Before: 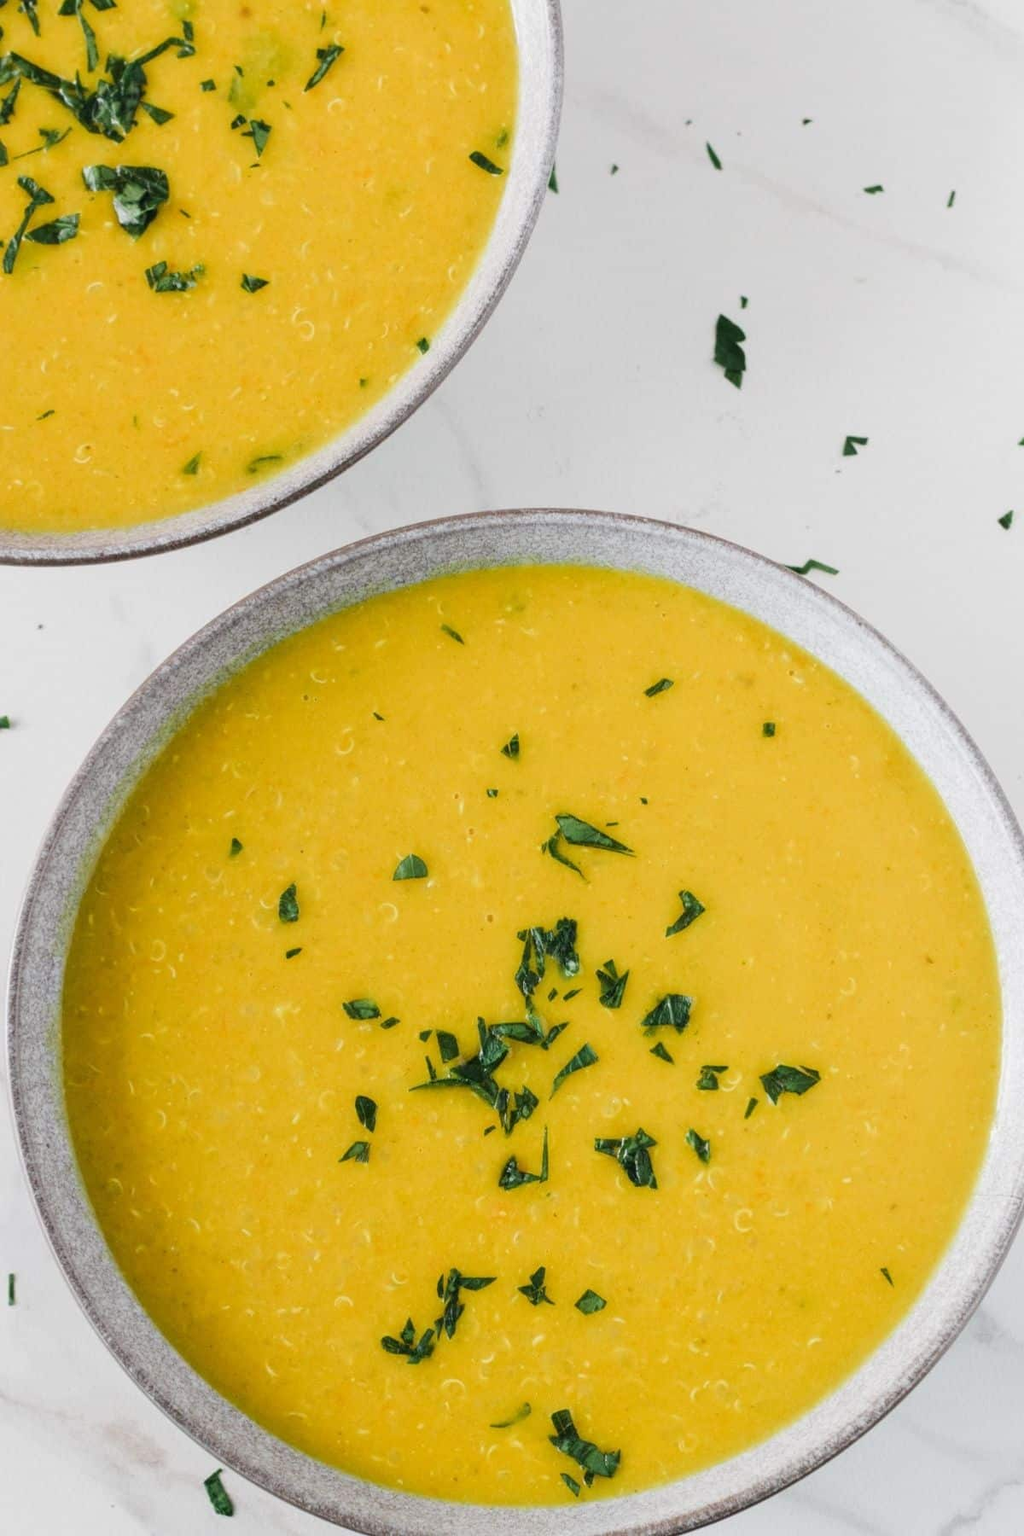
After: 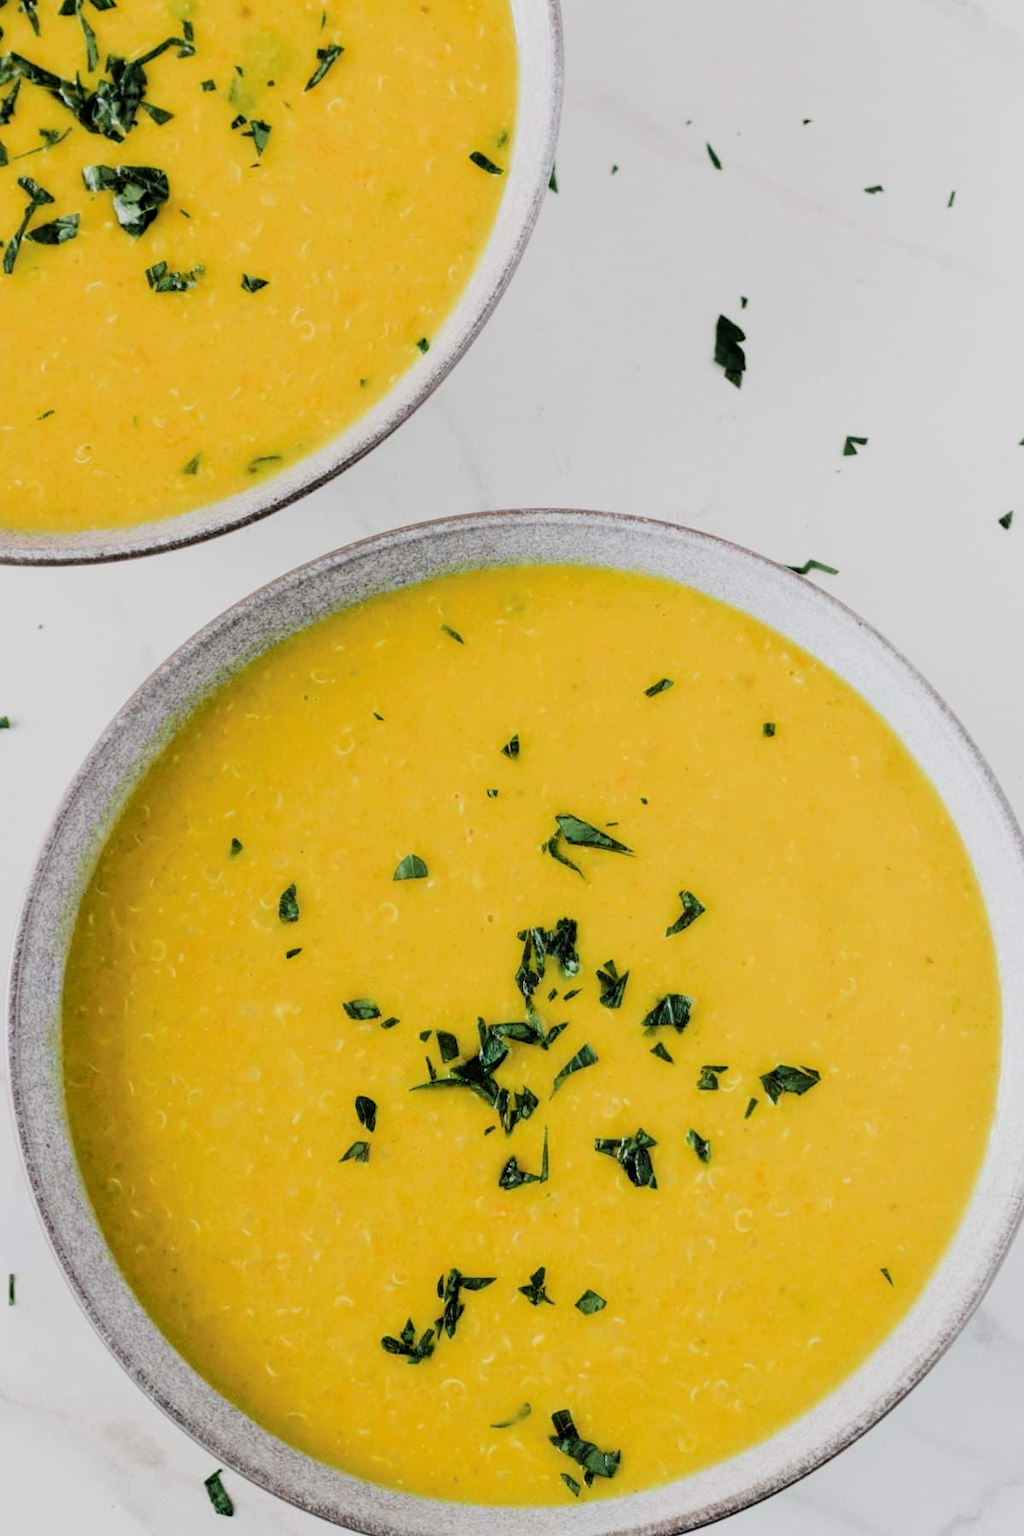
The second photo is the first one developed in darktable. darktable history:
filmic rgb: black relative exposure -5.09 EV, white relative exposure 3.97 EV, threshold 2.98 EV, hardness 2.88, contrast 1.296, enable highlight reconstruction true
